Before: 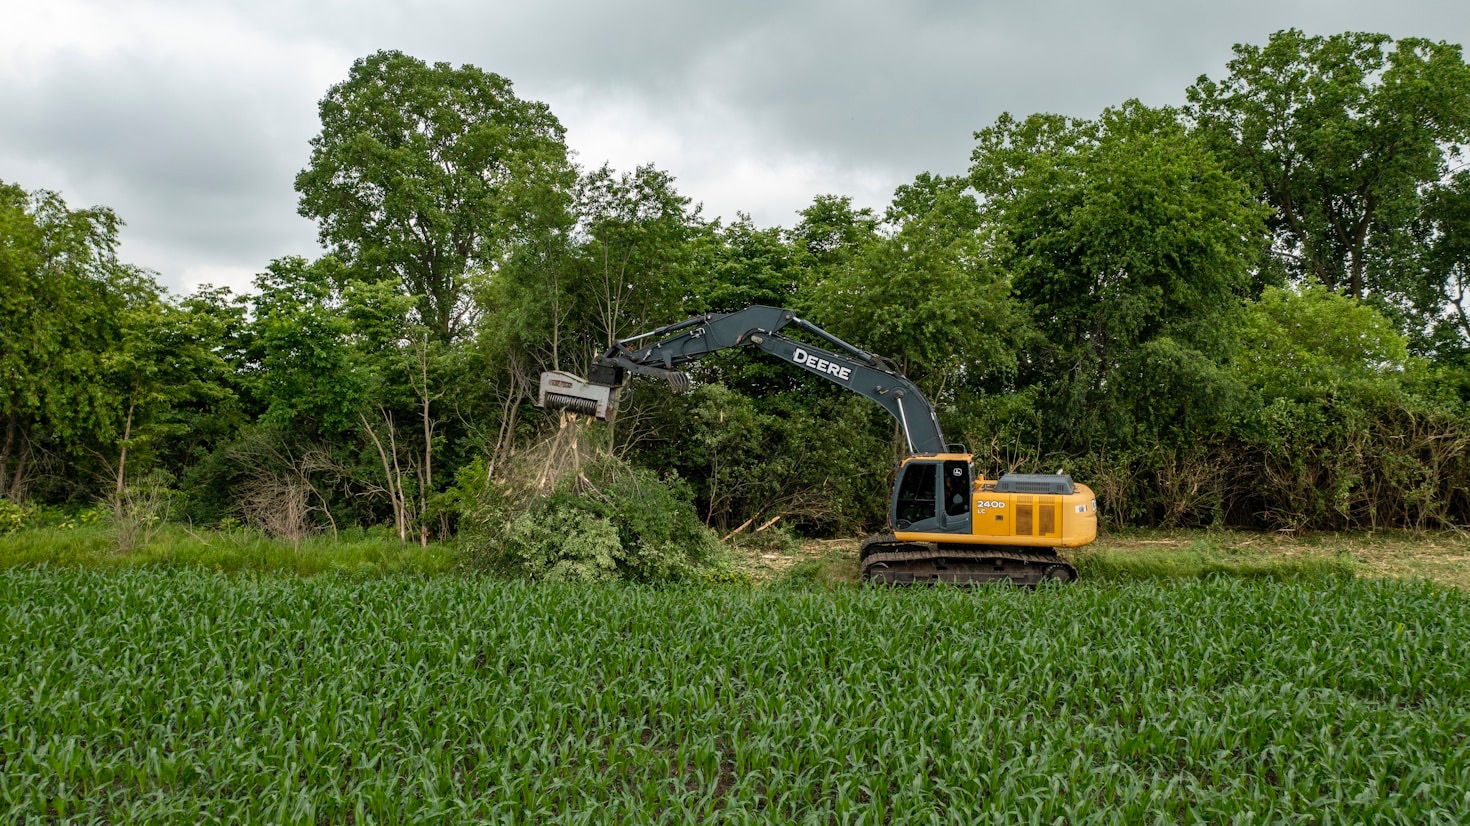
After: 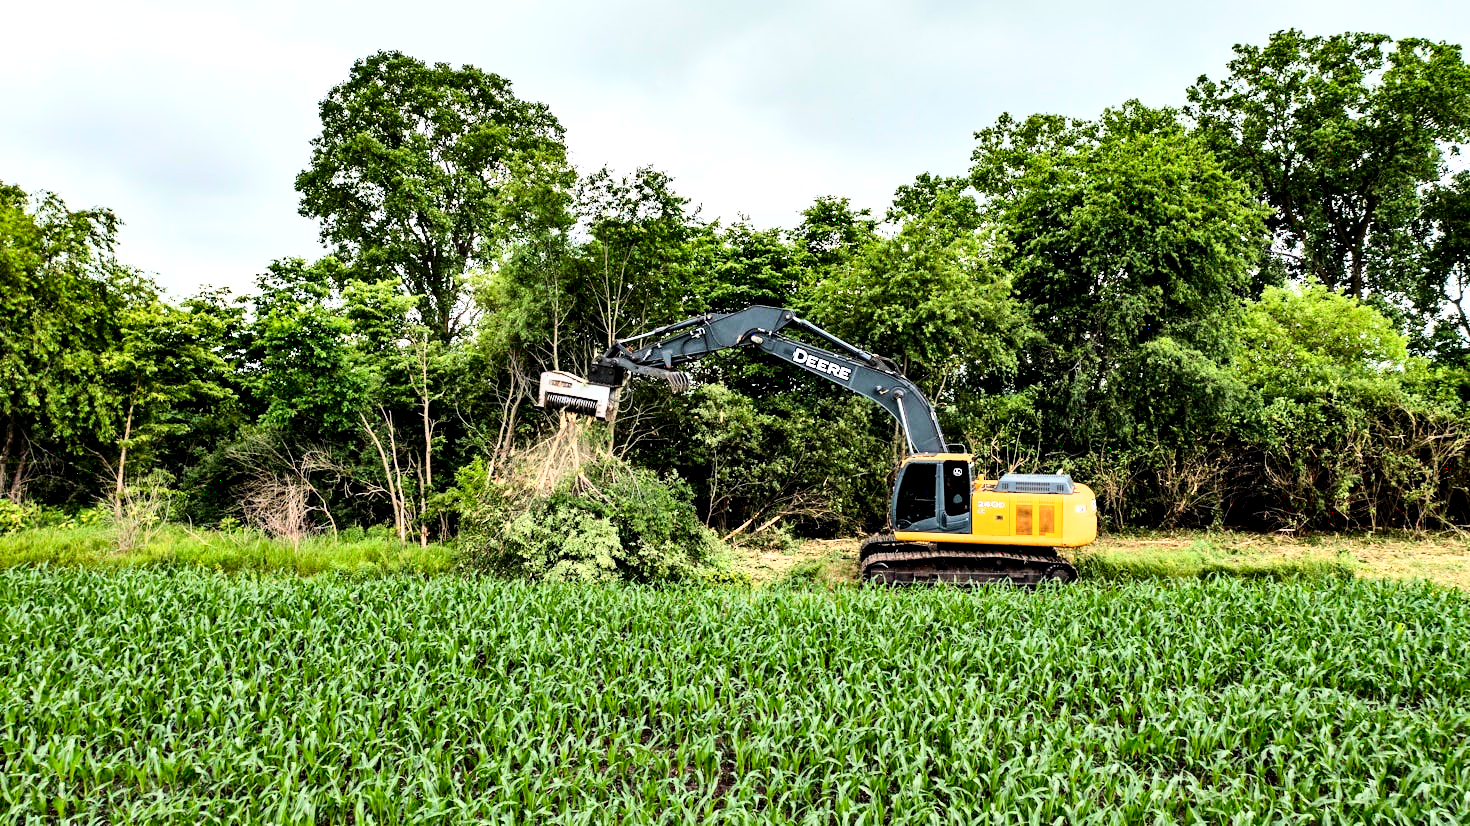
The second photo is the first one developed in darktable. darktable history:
base curve: curves: ch0 [(0, 0.003) (0.001, 0.002) (0.006, 0.004) (0.02, 0.022) (0.048, 0.086) (0.094, 0.234) (0.162, 0.431) (0.258, 0.629) (0.385, 0.8) (0.548, 0.918) (0.751, 0.988) (1, 1)]
contrast equalizer: y [[0.6 ×6], [0.55 ×6], [0 ×6], [0 ×6], [0 ×6]]
